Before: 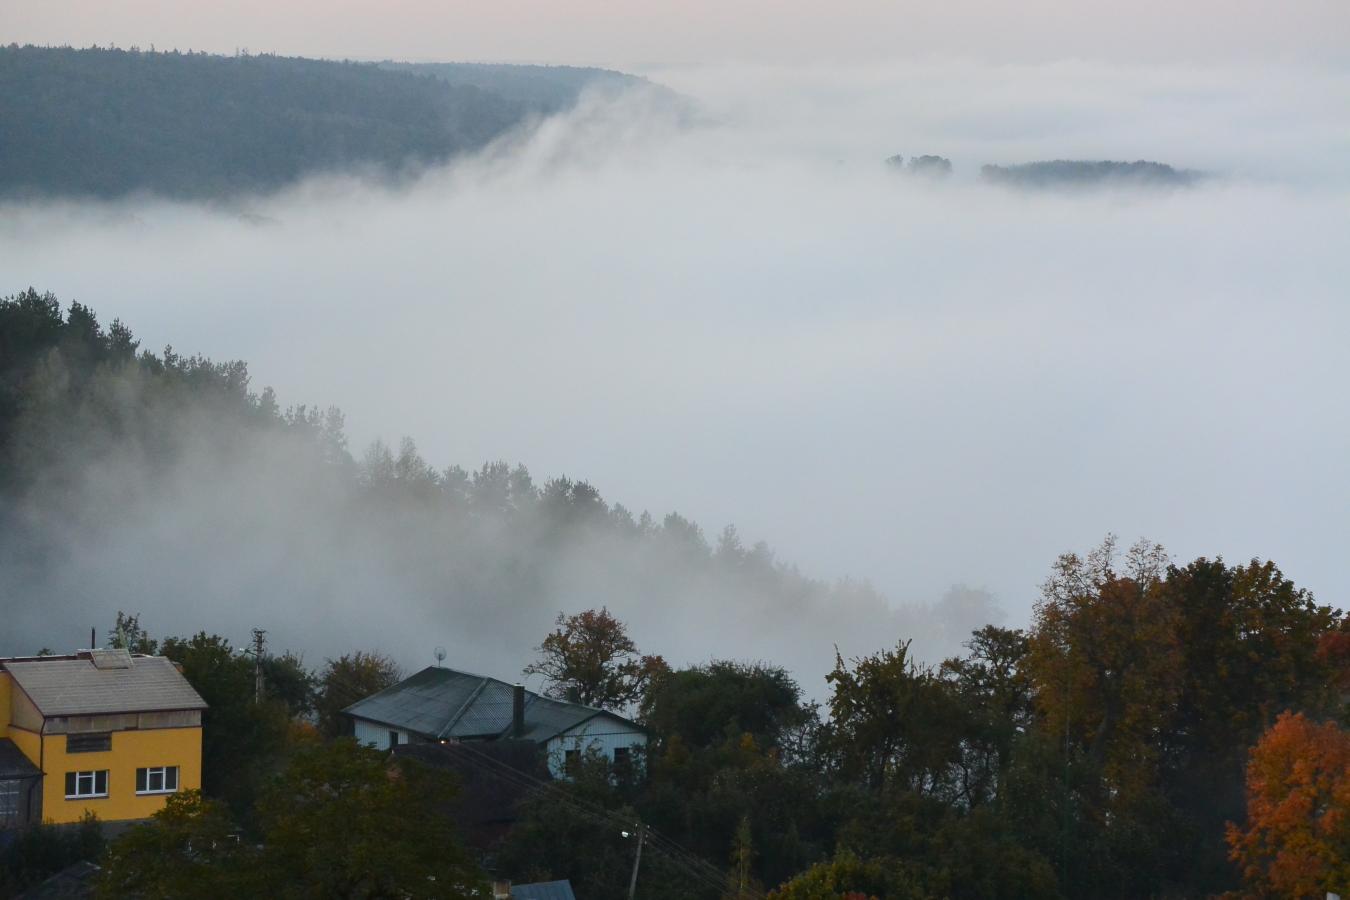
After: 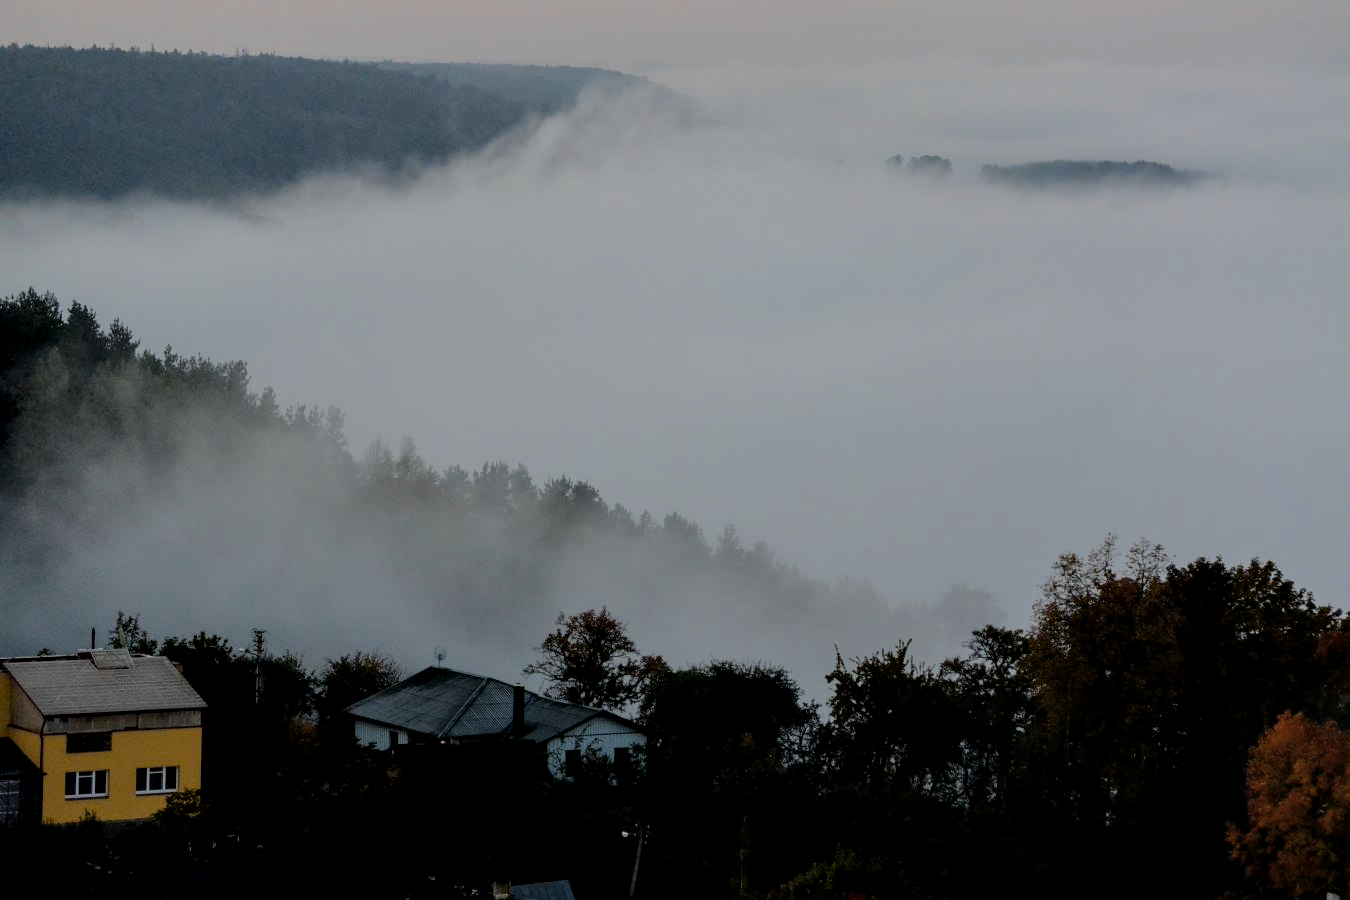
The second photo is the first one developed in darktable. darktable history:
local contrast: detail 130%
exposure: black level correction 0.009, exposure -0.637 EV, compensate highlight preservation false
filmic rgb: black relative exposure -6.98 EV, white relative exposure 5.63 EV, hardness 2.86
